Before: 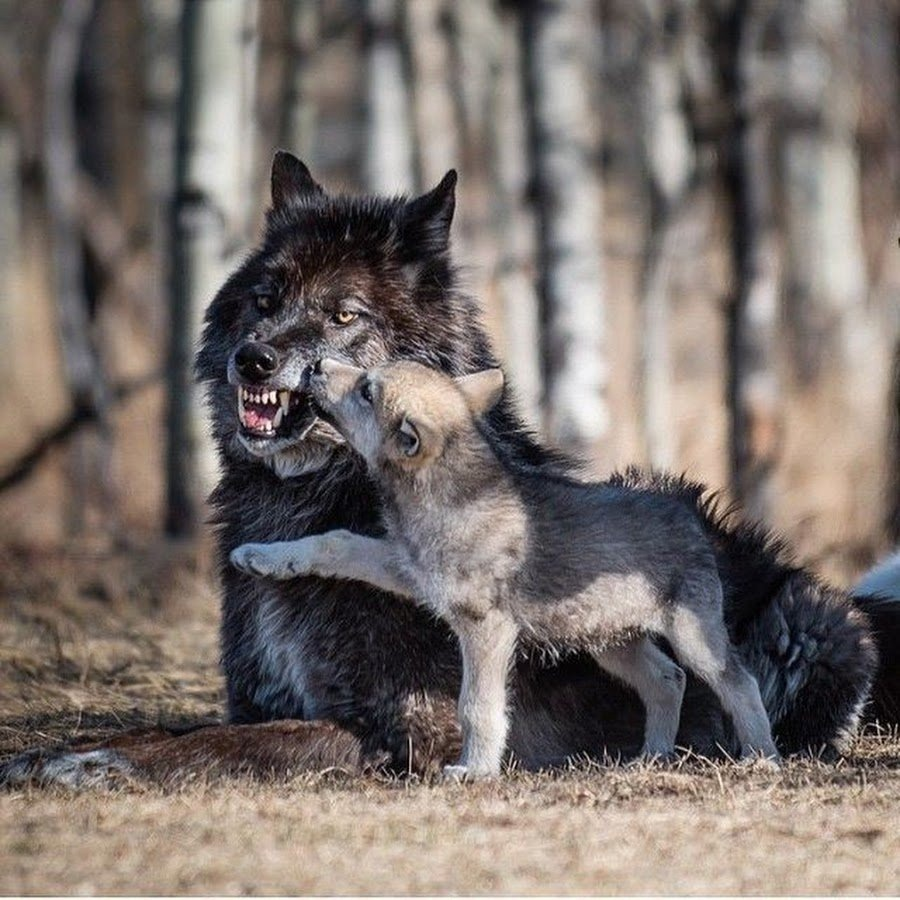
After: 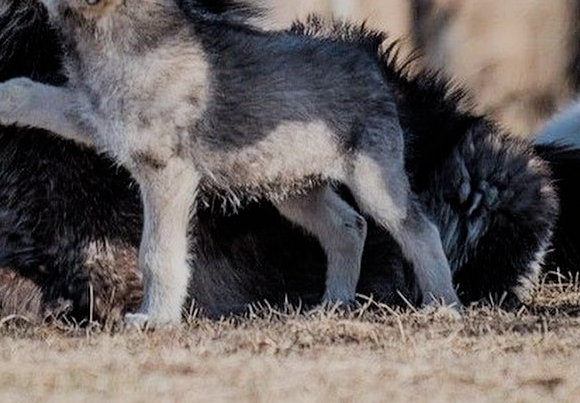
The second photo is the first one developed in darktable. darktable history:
filmic rgb: black relative exposure -7.65 EV, white relative exposure 4.56 EV, hardness 3.61
crop and rotate: left 35.509%, top 50.238%, bottom 4.934%
